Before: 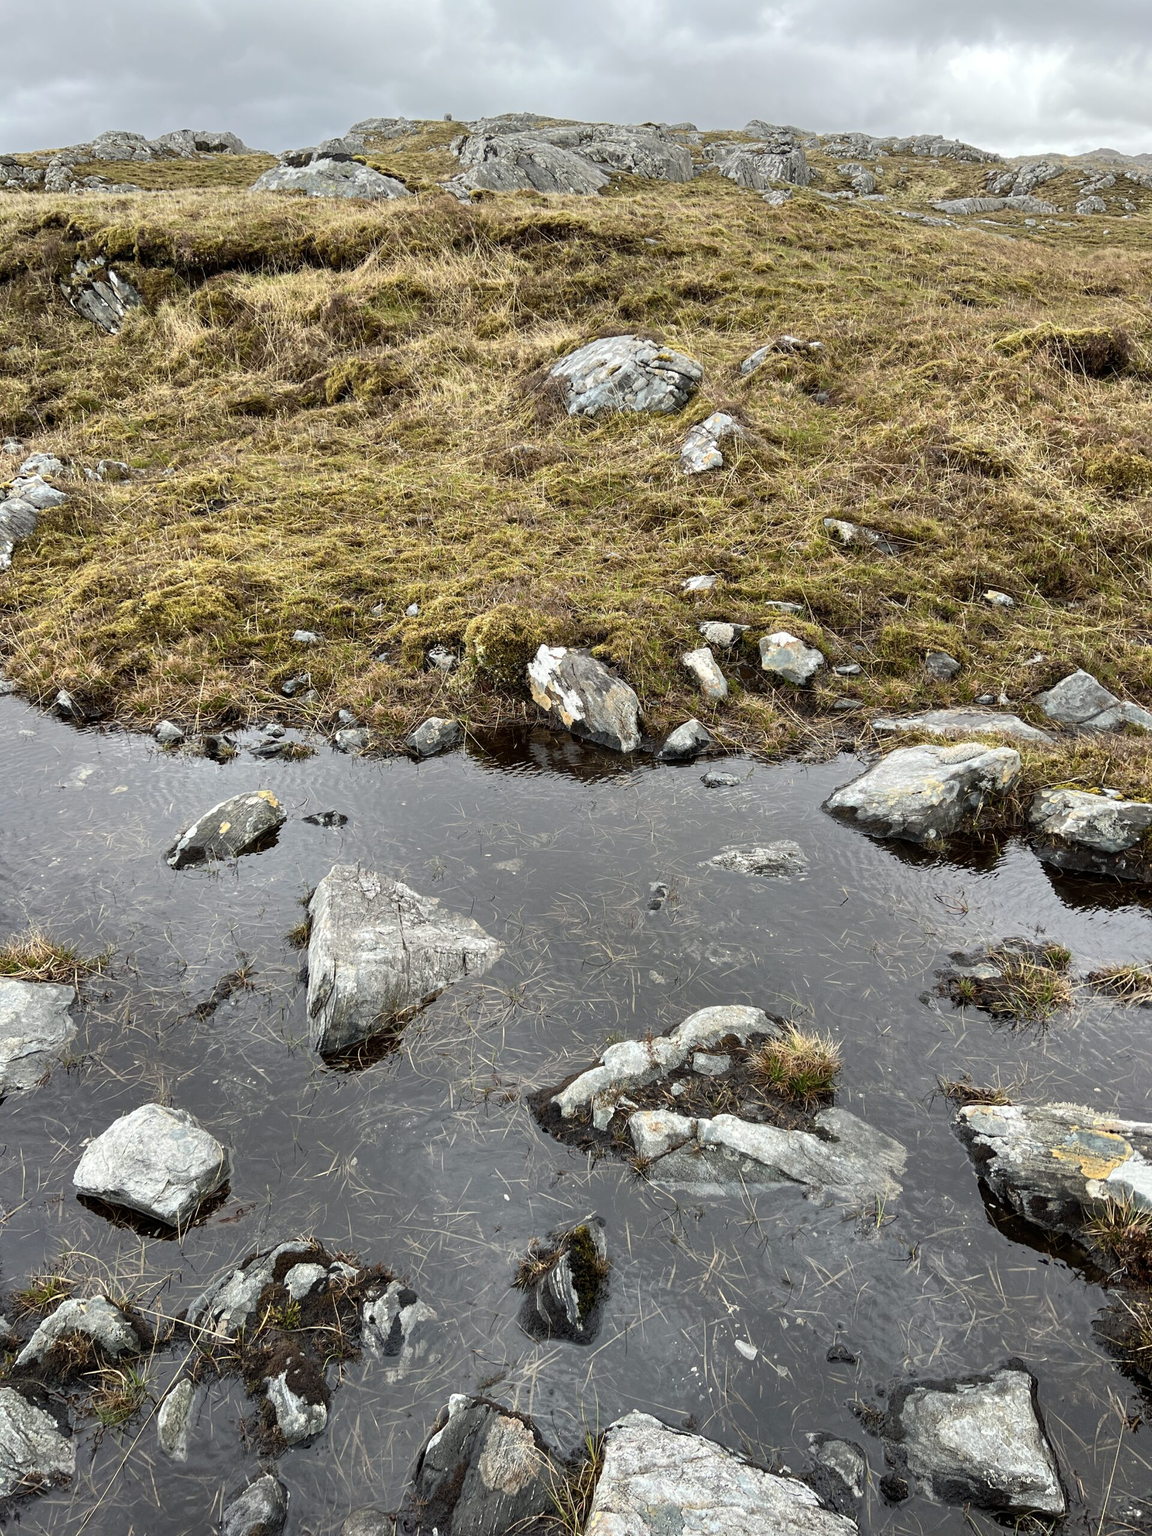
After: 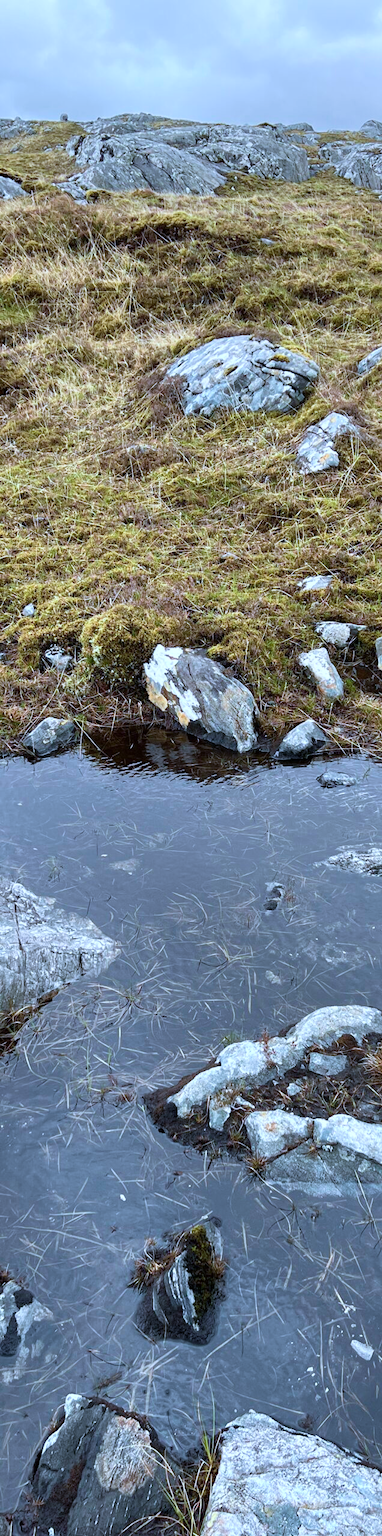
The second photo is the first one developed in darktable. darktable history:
color calibration: illuminant custom, x 0.39, y 0.392, temperature 3856.94 K
crop: left 33.36%, right 33.36%
velvia: on, module defaults
